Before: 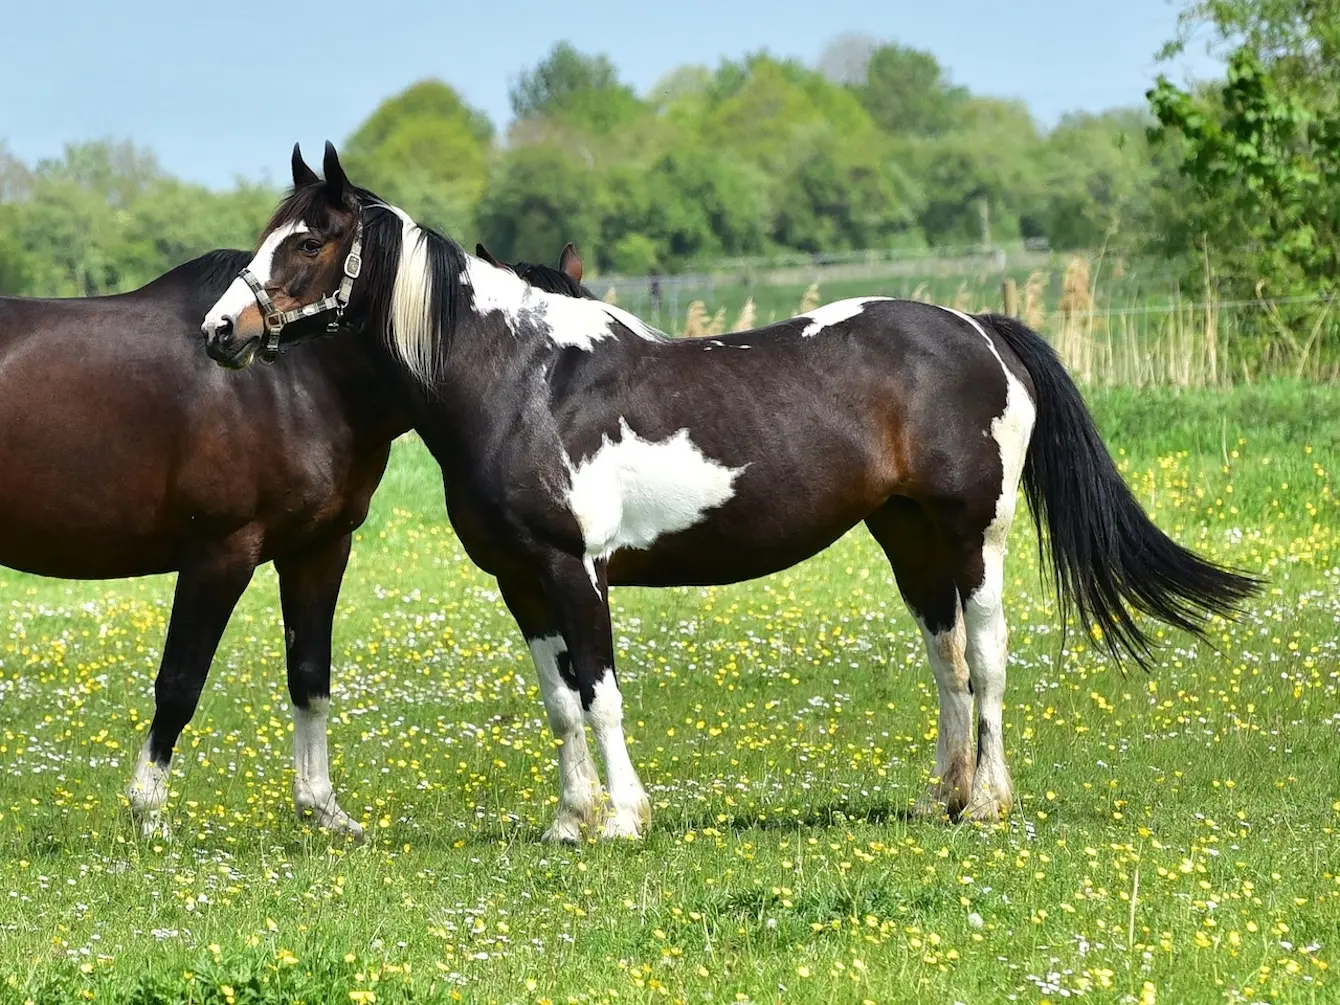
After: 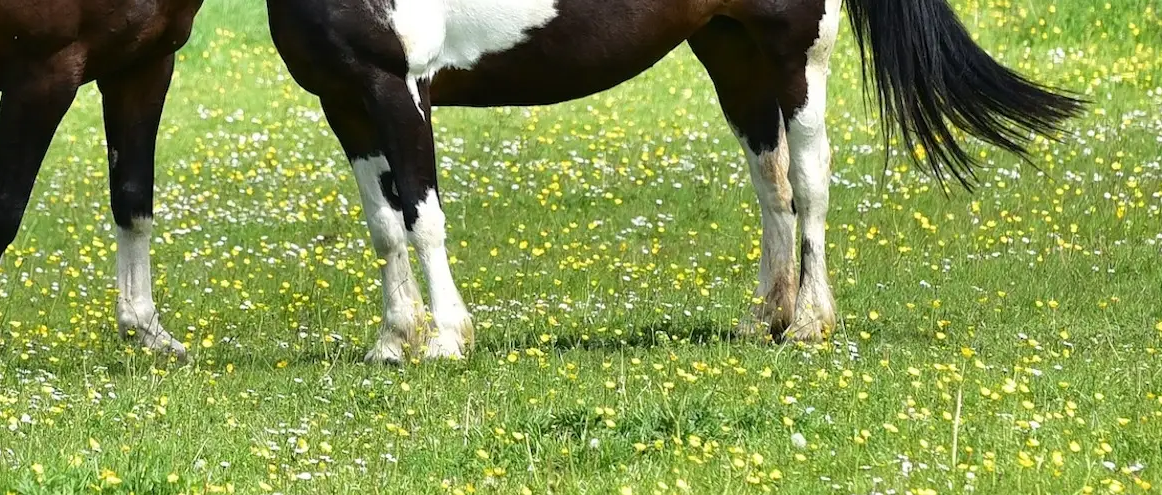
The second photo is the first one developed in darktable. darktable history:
crop and rotate: left 13.273%, top 47.85%, bottom 2.806%
